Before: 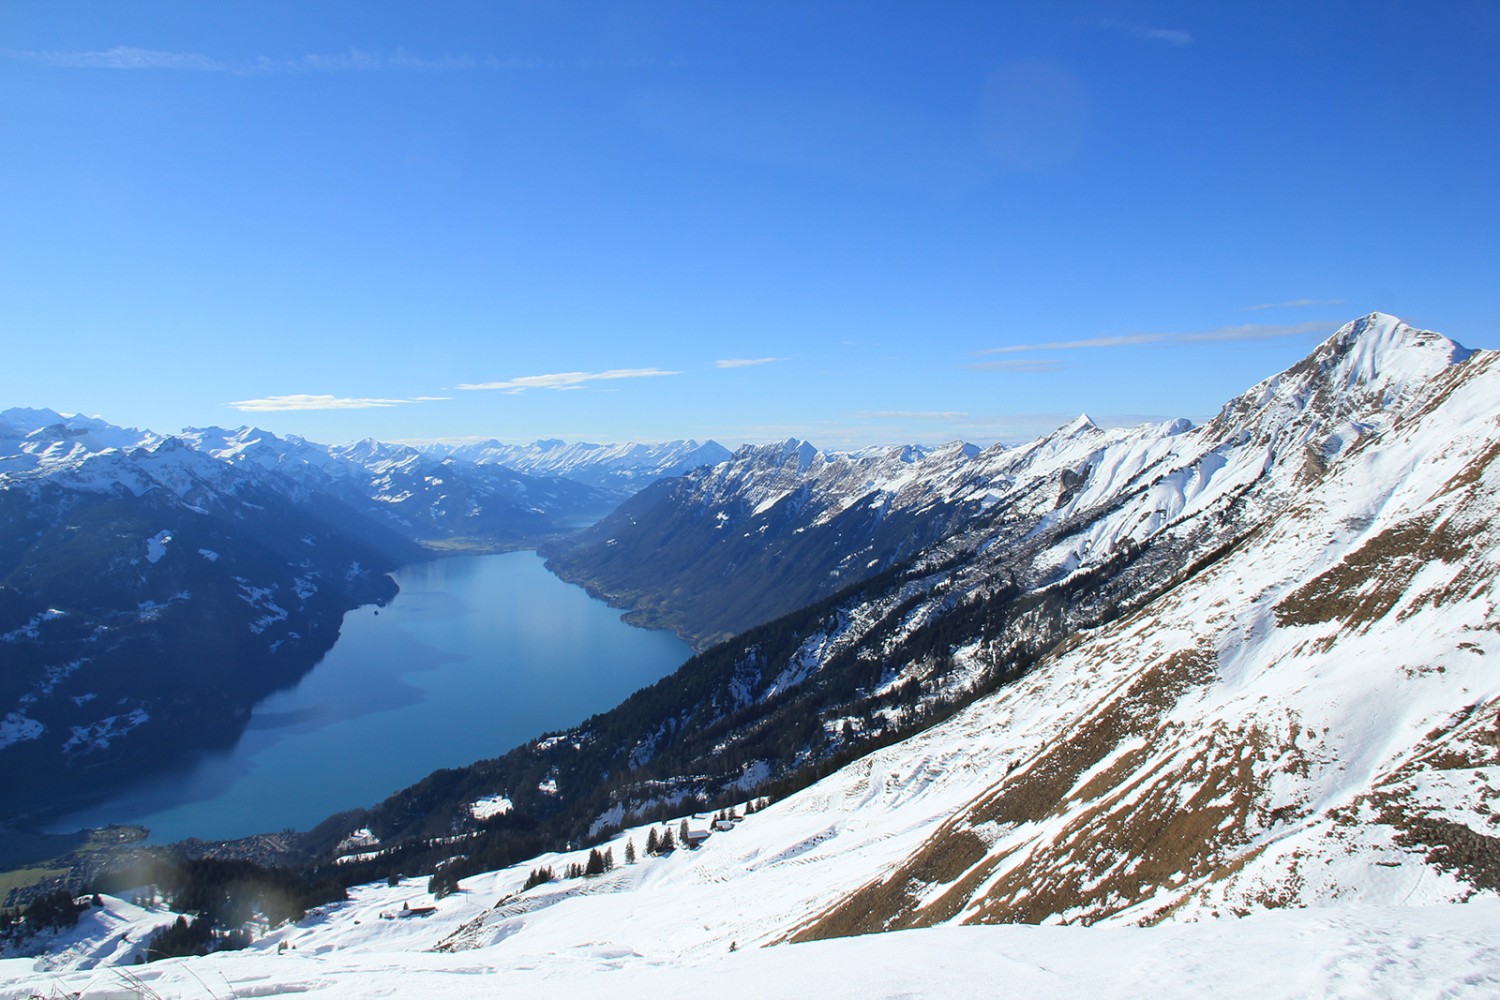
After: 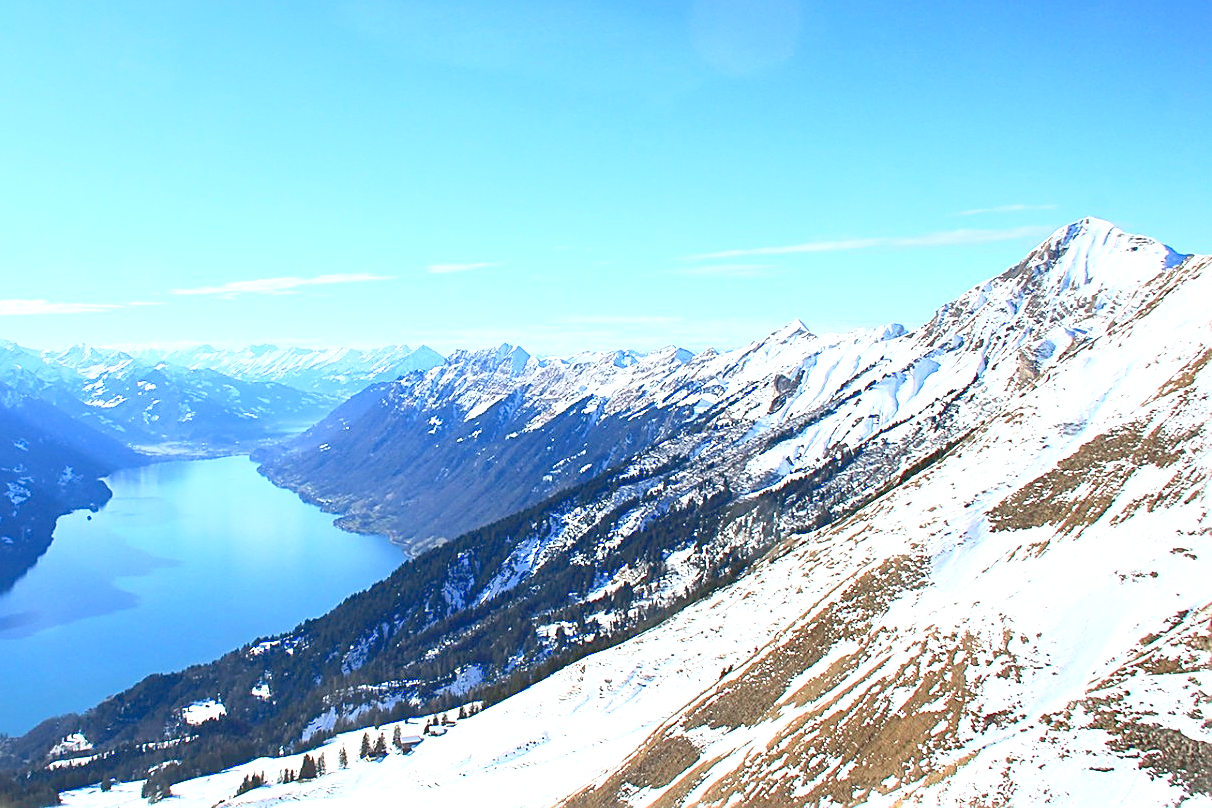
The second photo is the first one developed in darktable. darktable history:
exposure: exposure 0.564 EV, compensate highlight preservation false
crop: left 19.159%, top 9.58%, bottom 9.58%
local contrast: mode bilateral grid, contrast 20, coarseness 50, detail 130%, midtone range 0.2
base curve: curves: ch0 [(0, 0) (0.005, 0.002) (0.193, 0.295) (0.399, 0.664) (0.75, 0.928) (1, 1)]
tone curve: curves: ch0 [(0, 0.137) (1, 1)], color space Lab, linked channels, preserve colors none
sharpen: amount 0.75
